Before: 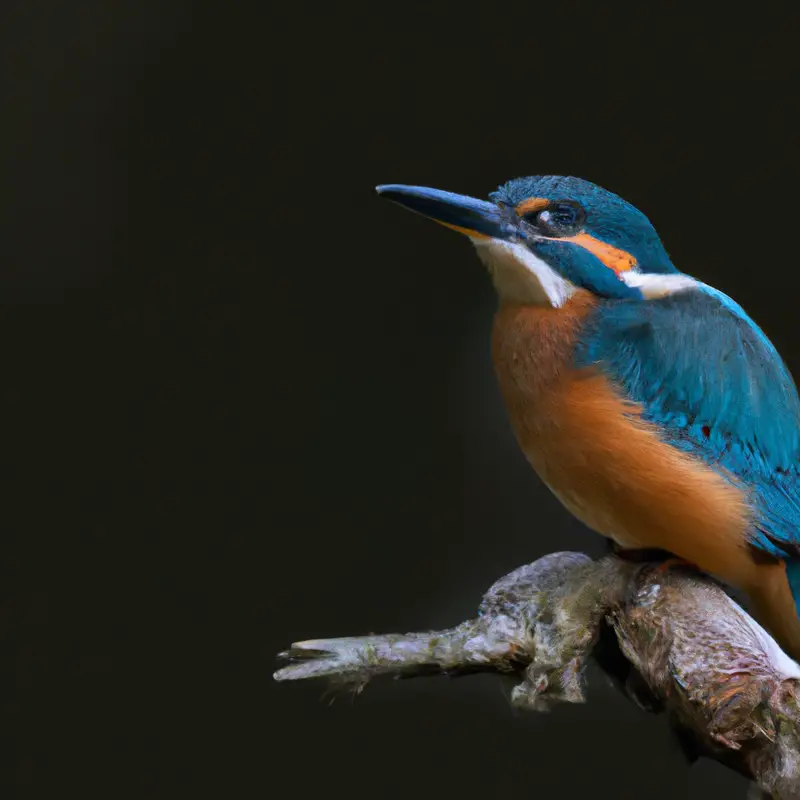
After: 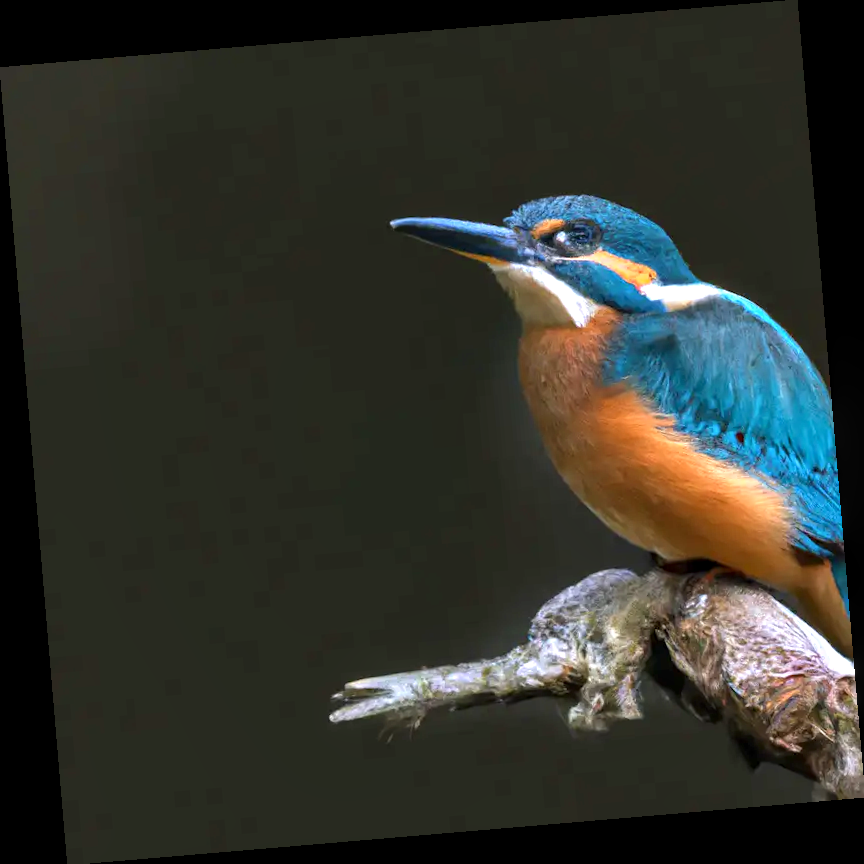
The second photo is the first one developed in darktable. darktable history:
rotate and perspective: rotation -4.86°, automatic cropping off
tone equalizer: on, module defaults
local contrast: on, module defaults
exposure: black level correction 0, exposure 1 EV, compensate exposure bias true, compensate highlight preservation false
